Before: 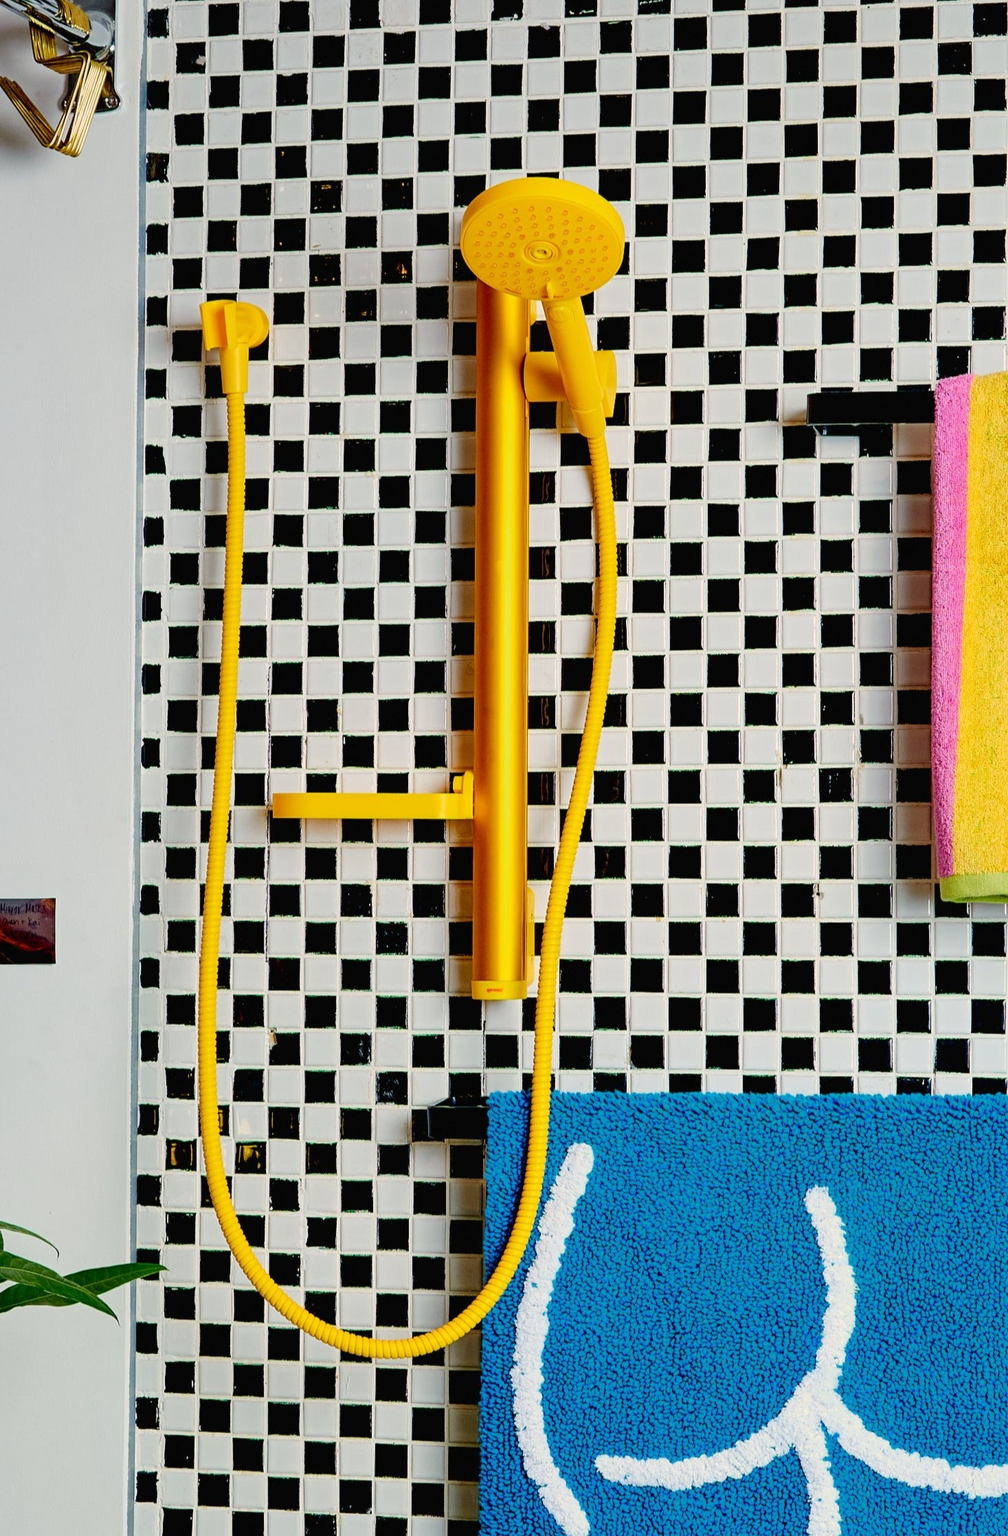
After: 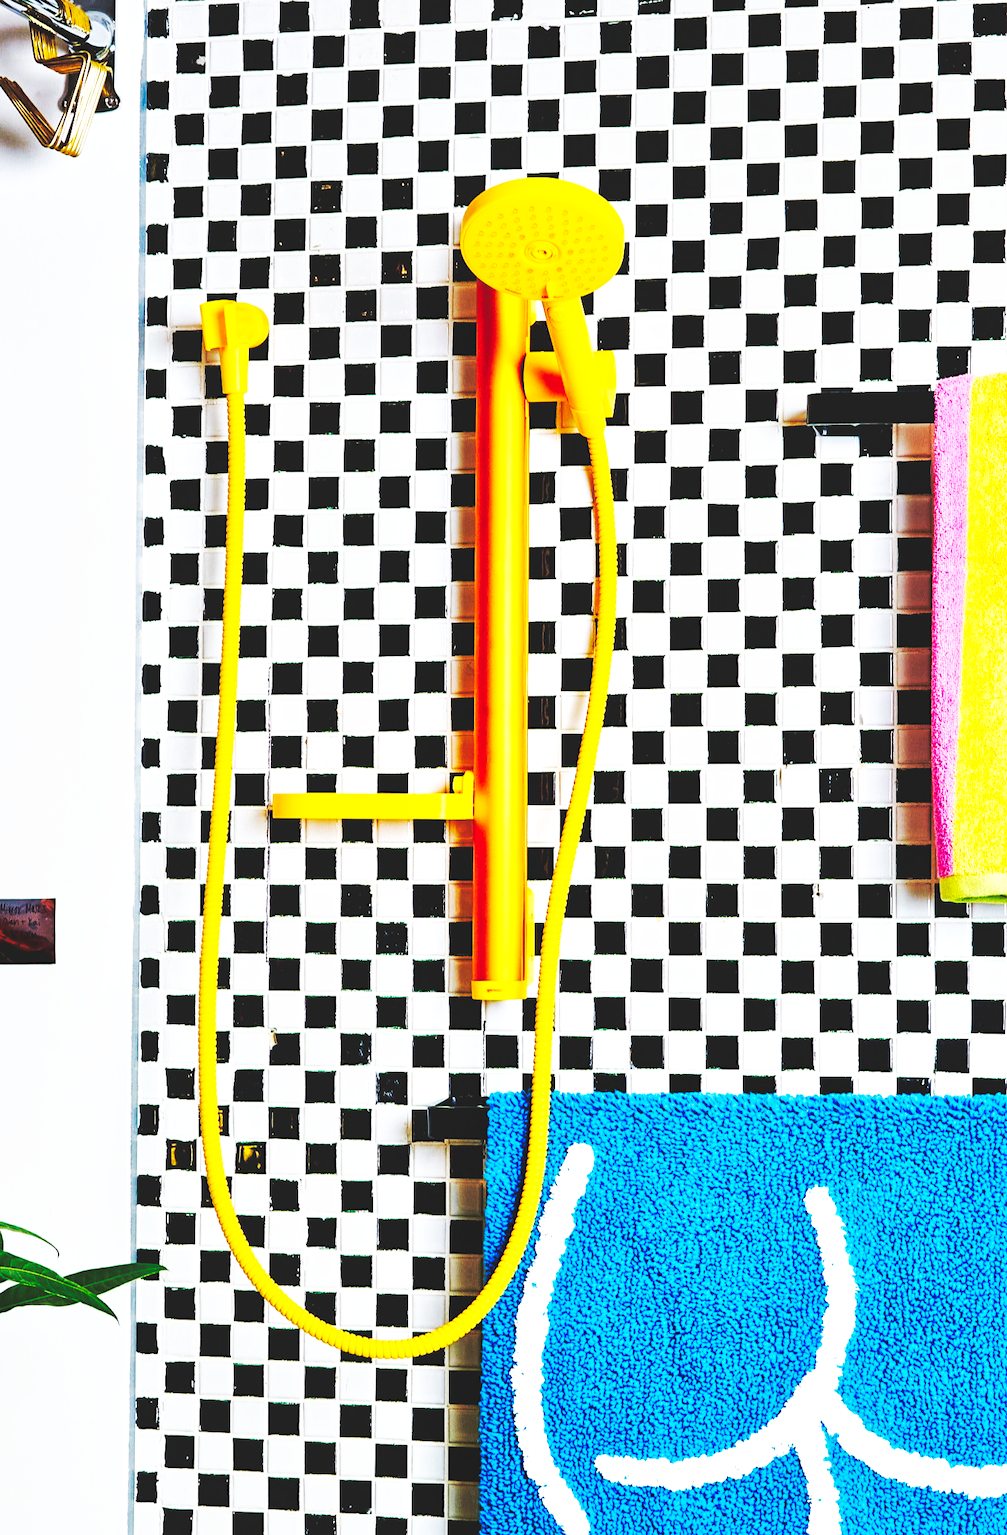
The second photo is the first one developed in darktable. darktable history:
base curve: curves: ch0 [(0, 0.015) (0.085, 0.116) (0.134, 0.298) (0.19, 0.545) (0.296, 0.764) (0.599, 0.982) (1, 1)], preserve colors none
white balance: red 0.984, blue 1.059
local contrast: mode bilateral grid, contrast 20, coarseness 50, detail 150%, midtone range 0.2
